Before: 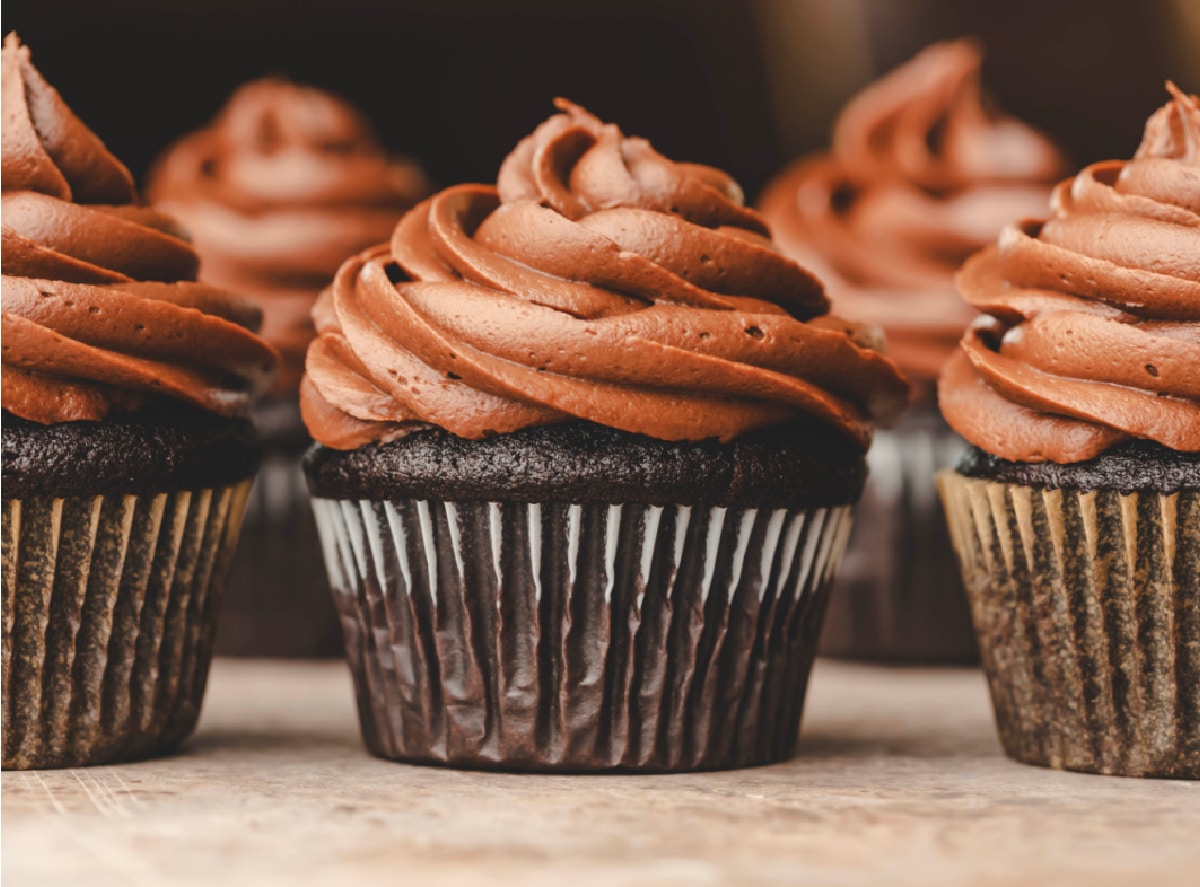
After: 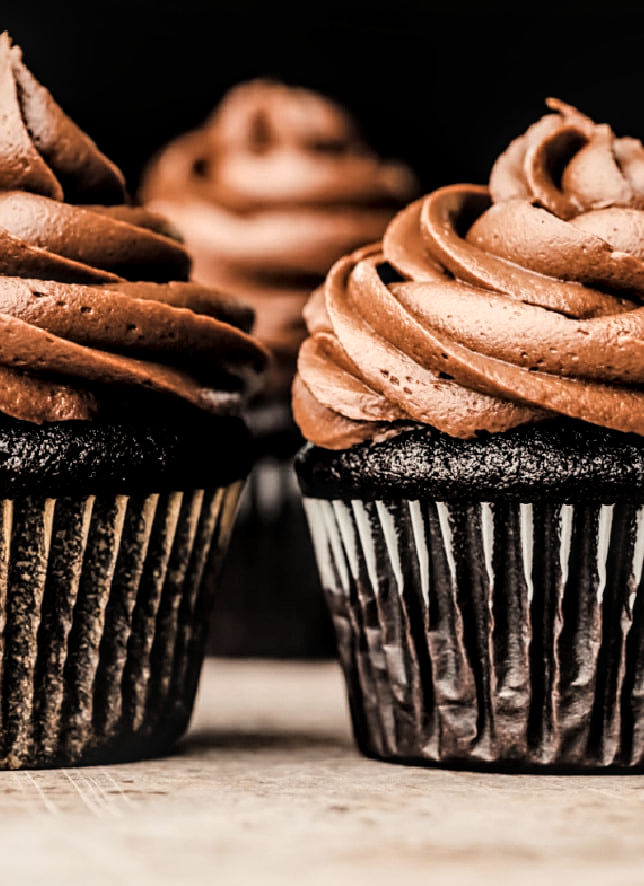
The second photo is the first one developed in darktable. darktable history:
crop: left 0.677%, right 45.58%, bottom 0.085%
local contrast: detail 139%
exposure: exposure 0.132 EV, compensate highlight preservation false
color balance rgb: highlights gain › chroma 3.004%, highlights gain › hue 76.07°, linear chroma grading › global chroma 9.003%, perceptual saturation grading › global saturation 0.748%, perceptual saturation grading › mid-tones 11.198%, perceptual brilliance grading › global brilliance 14.524%, perceptual brilliance grading › shadows -35.372%
contrast brightness saturation: contrast 0.059, brightness -0.005, saturation -0.246
sharpen: on, module defaults
filmic rgb: black relative exposure -5.08 EV, white relative exposure 3.96 EV, threshold 3 EV, hardness 2.9, contrast 1.299, highlights saturation mix -31.44%, enable highlight reconstruction true
